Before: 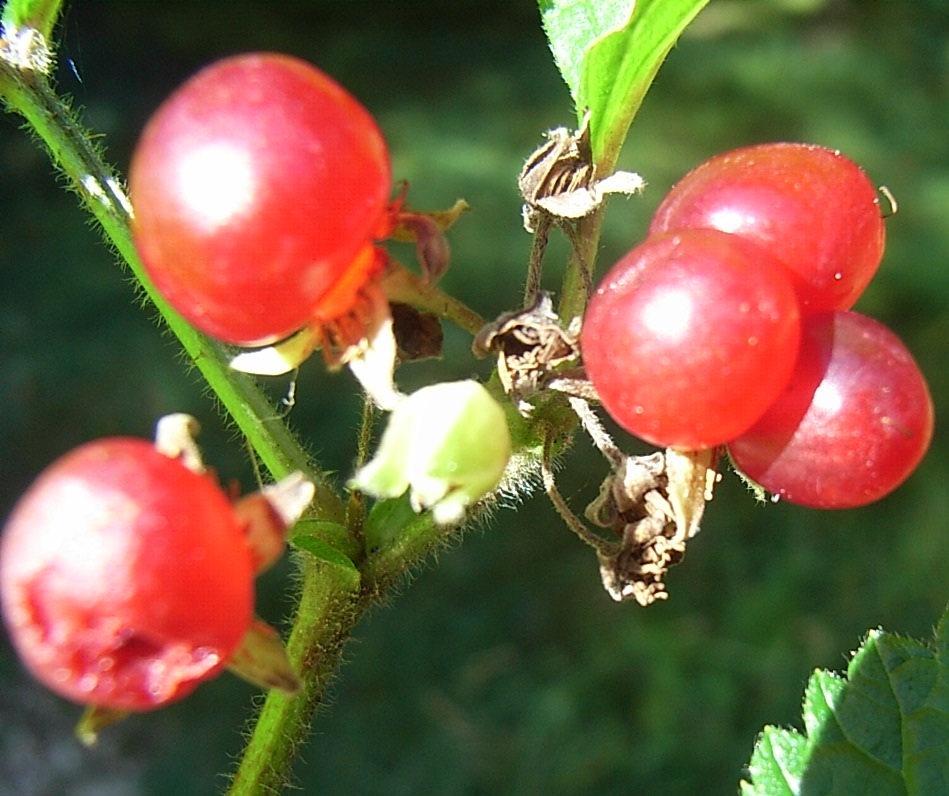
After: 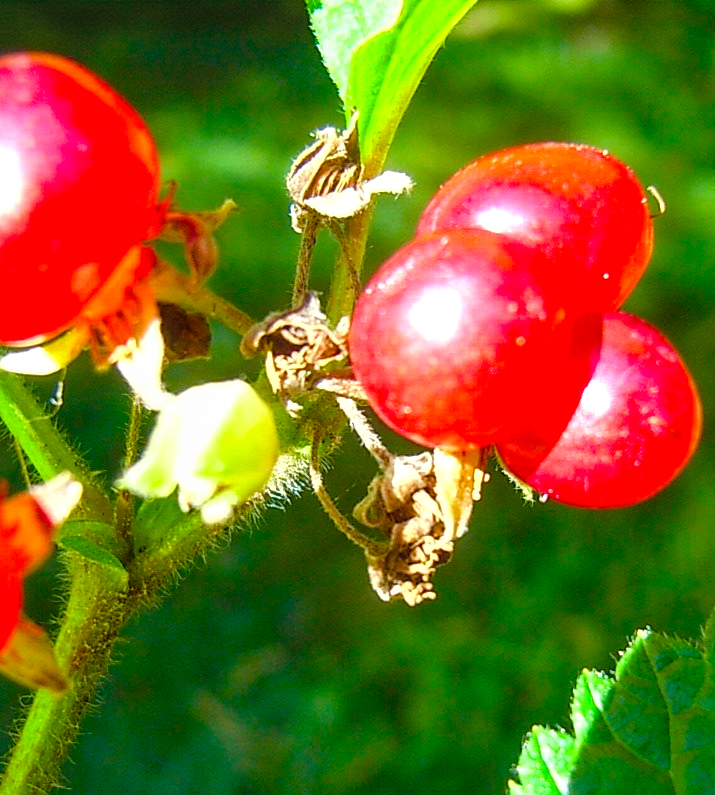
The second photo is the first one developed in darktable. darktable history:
crop and rotate: left 24.6%
local contrast: on, module defaults
color balance rgb: linear chroma grading › global chroma 18.9%, perceptual saturation grading › global saturation 20%, perceptual saturation grading › highlights -25%, perceptual saturation grading › shadows 50%, global vibrance 18.93%
rgb levels: preserve colors max RGB
exposure: exposure 0.29 EV, compensate highlight preservation false
shadows and highlights: radius 125.46, shadows 30.51, highlights -30.51, low approximation 0.01, soften with gaussian
contrast brightness saturation: brightness 0.09, saturation 0.19
